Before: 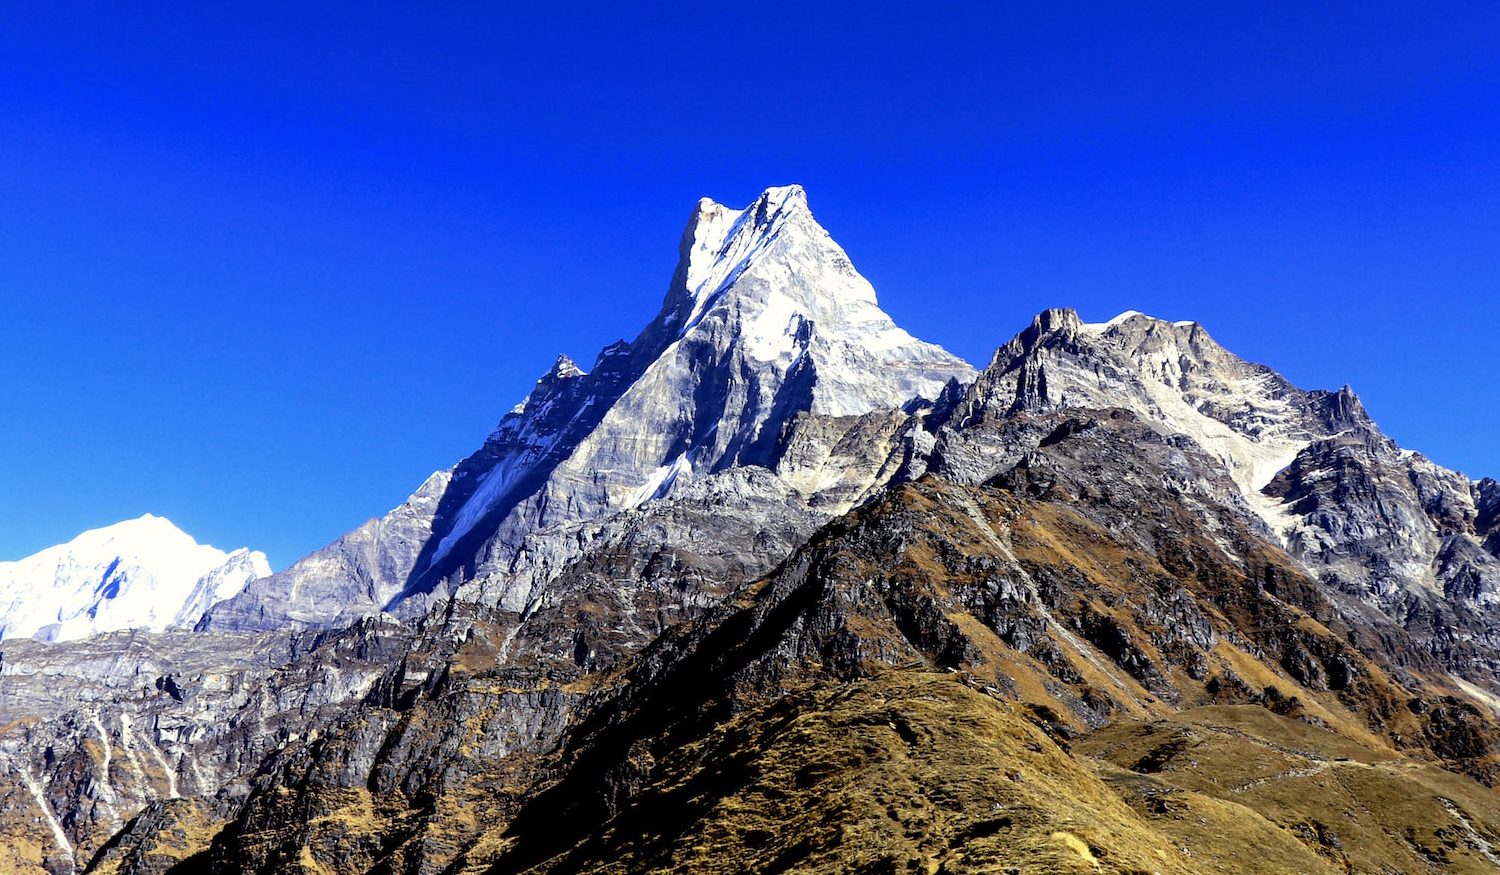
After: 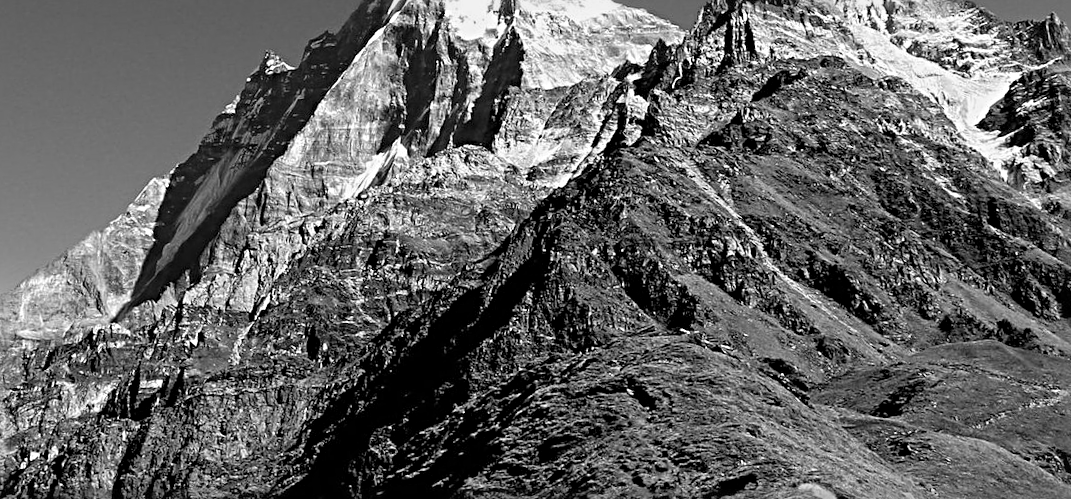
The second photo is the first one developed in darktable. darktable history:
crop and rotate: left 17.299%, top 35.115%, right 7.015%, bottom 1.024%
rotate and perspective: rotation -5°, crop left 0.05, crop right 0.952, crop top 0.11, crop bottom 0.89
sharpen: radius 4
color zones: curves: ch0 [(0, 0.487) (0.241, 0.395) (0.434, 0.373) (0.658, 0.412) (0.838, 0.487)]; ch1 [(0, 0) (0.053, 0.053) (0.211, 0.202) (0.579, 0.259) (0.781, 0.241)]
monochrome: on, module defaults
color calibration: illuminant F (fluorescent), F source F9 (Cool White Deluxe 4150 K) – high CRI, x 0.374, y 0.373, temperature 4158.34 K
white balance: emerald 1
tone equalizer: on, module defaults
